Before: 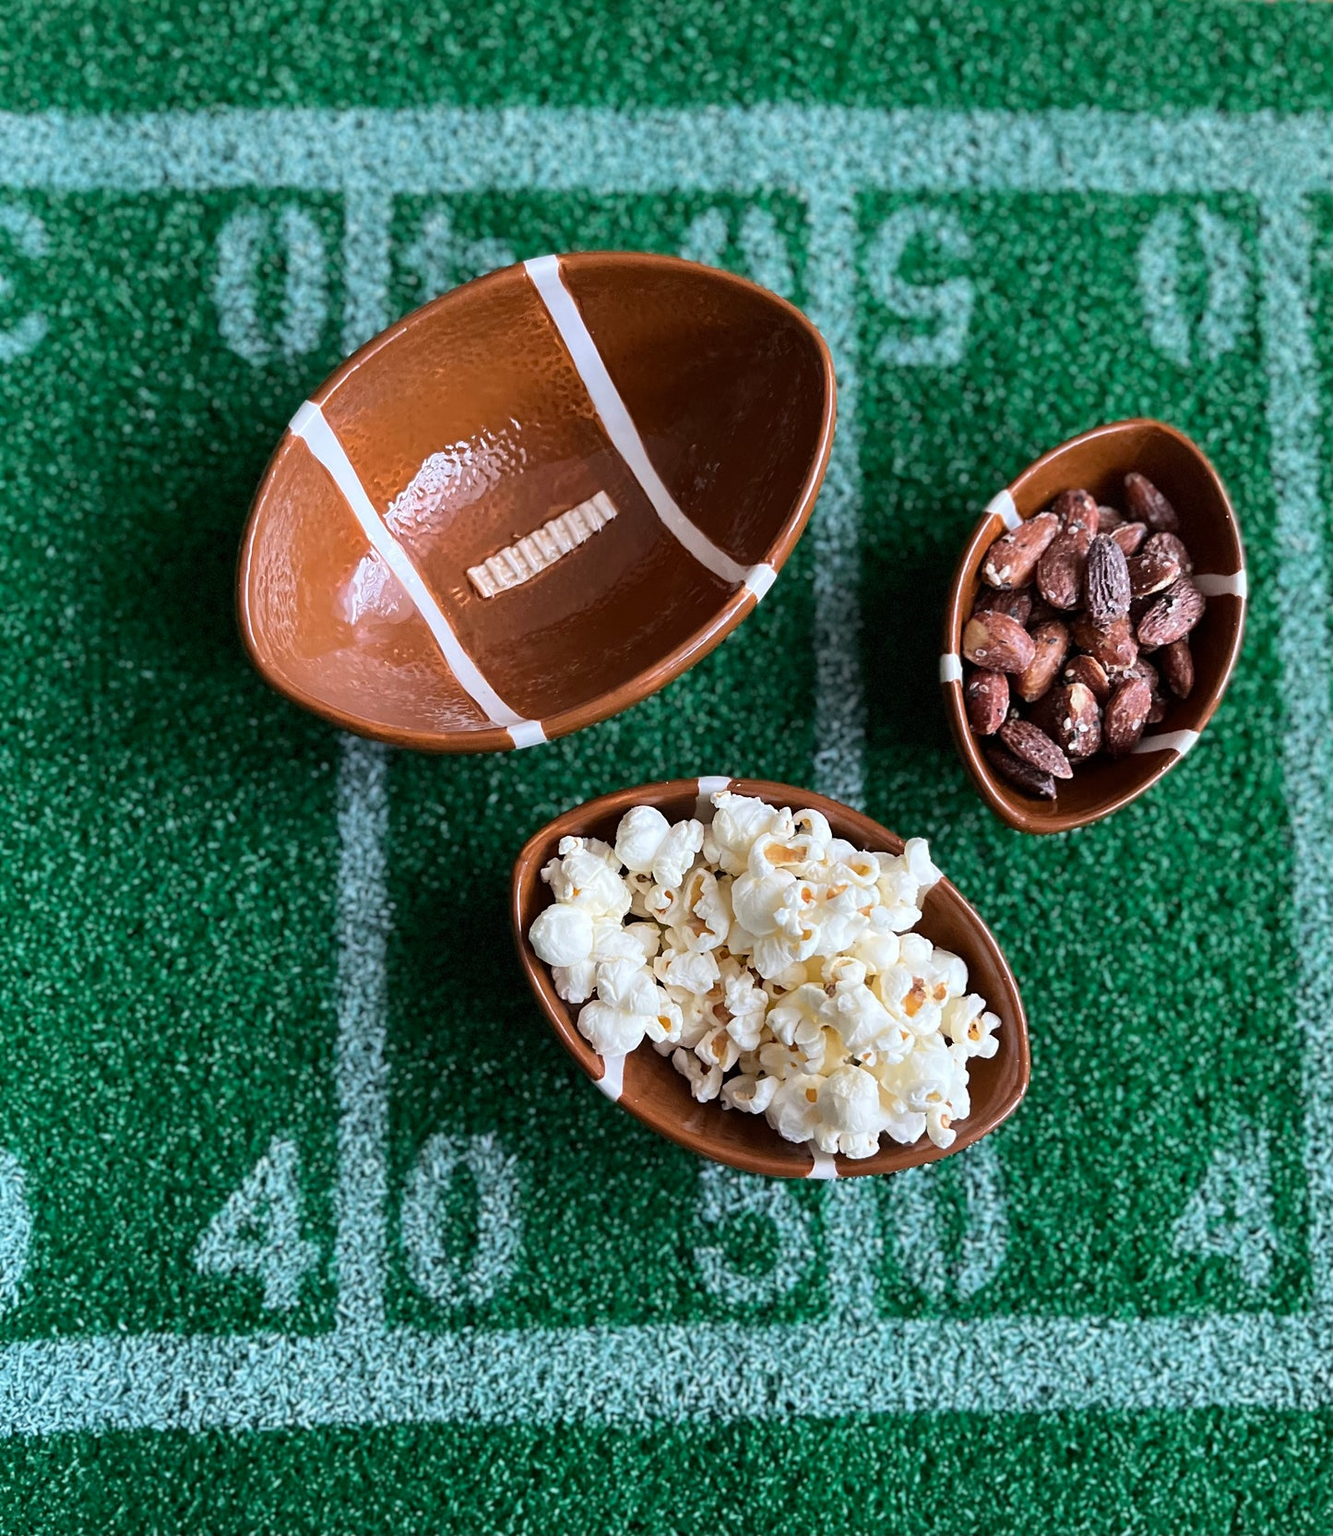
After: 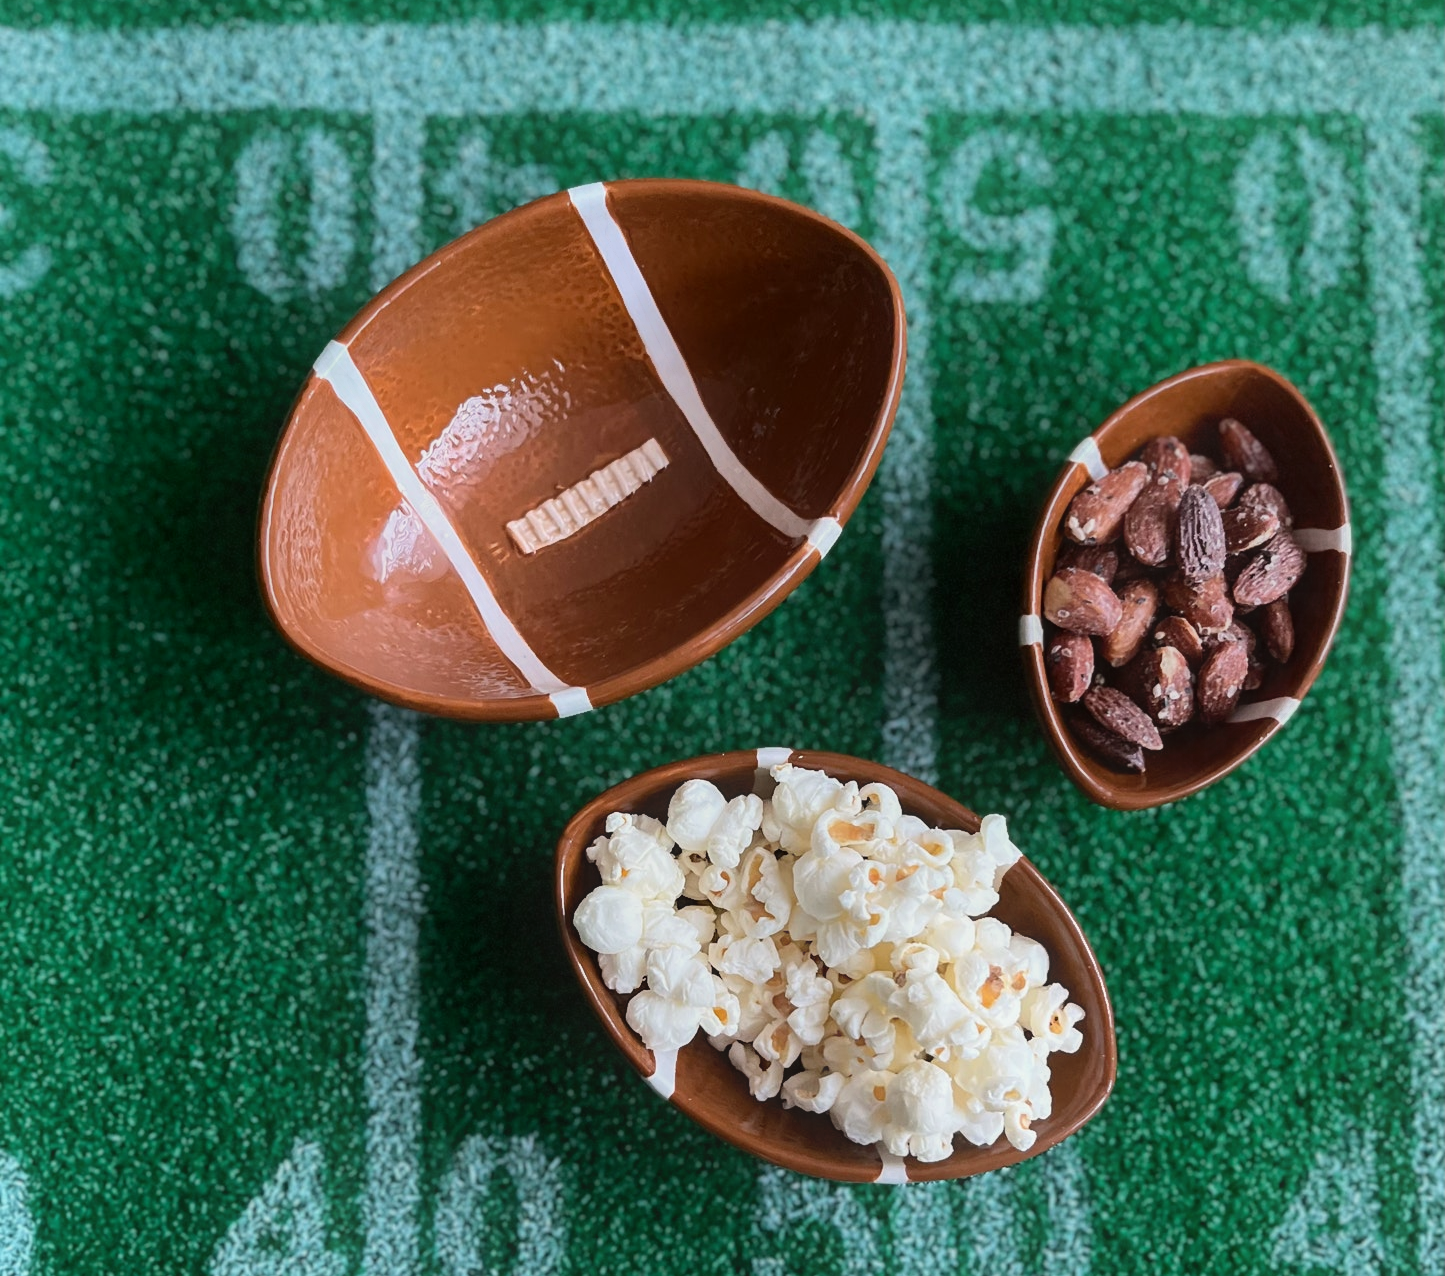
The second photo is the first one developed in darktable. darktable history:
local contrast: on, module defaults
crop: top 5.667%, bottom 17.637%
contrast equalizer: octaves 7, y [[0.6 ×6], [0.55 ×6], [0 ×6], [0 ×6], [0 ×6]], mix -1
